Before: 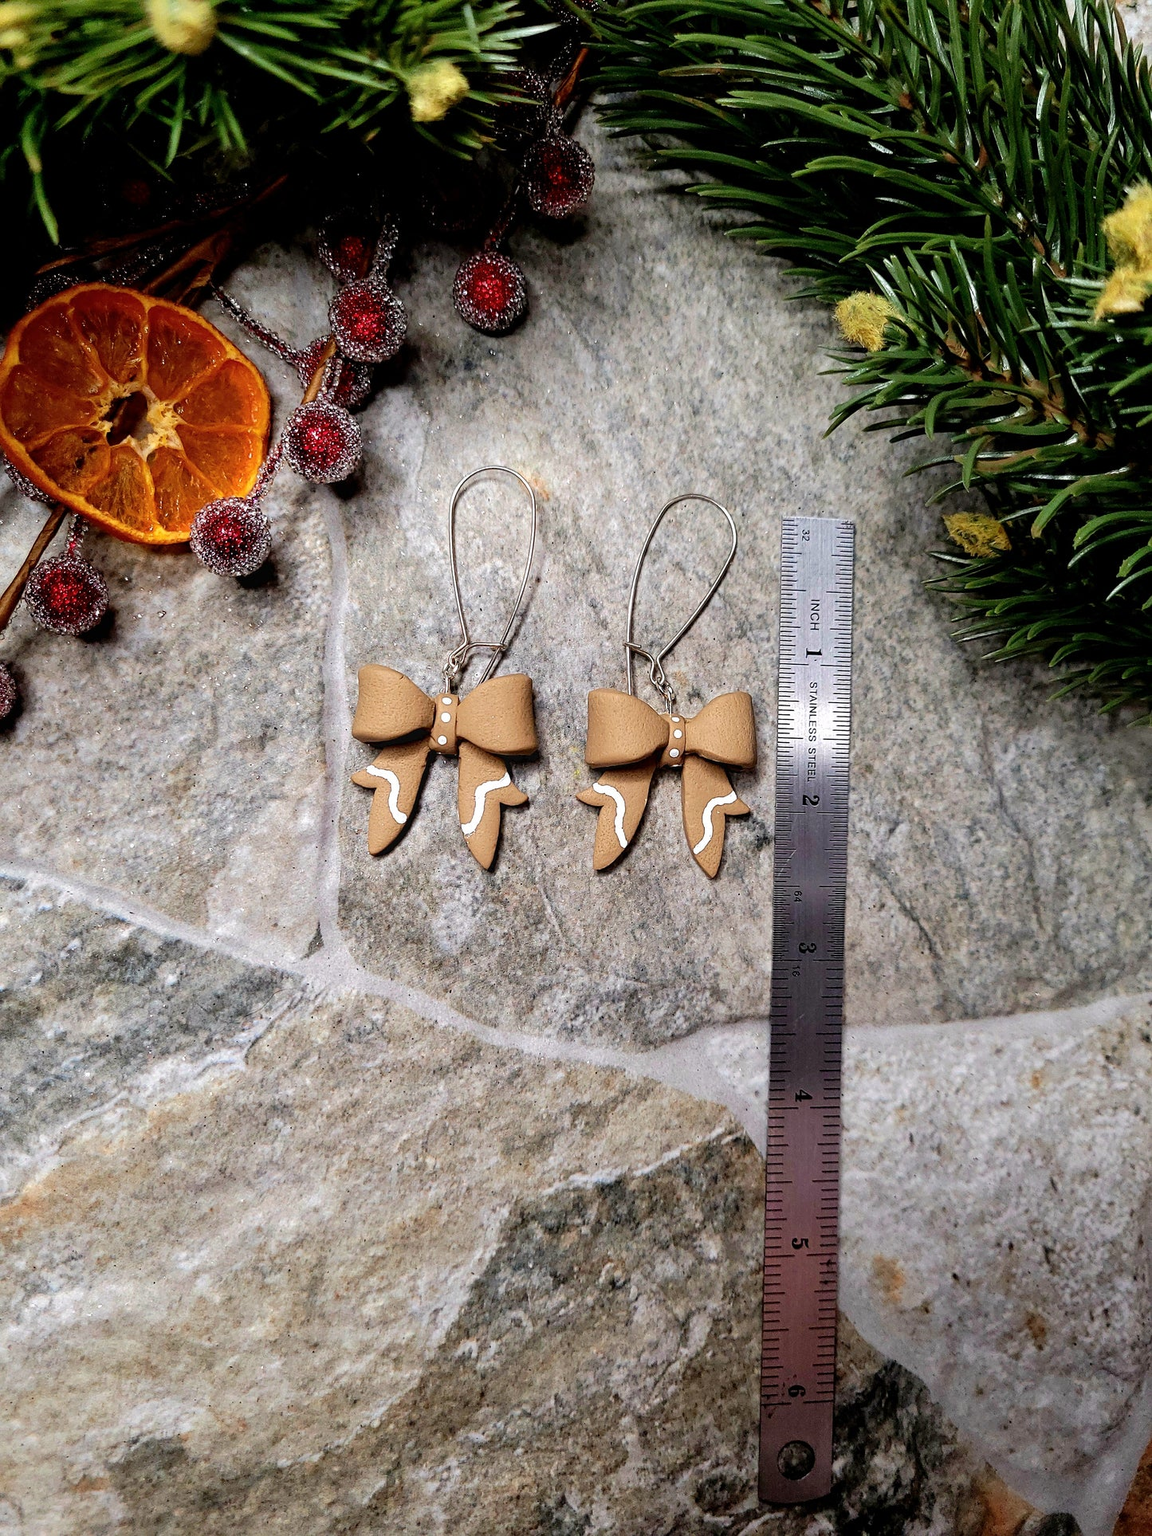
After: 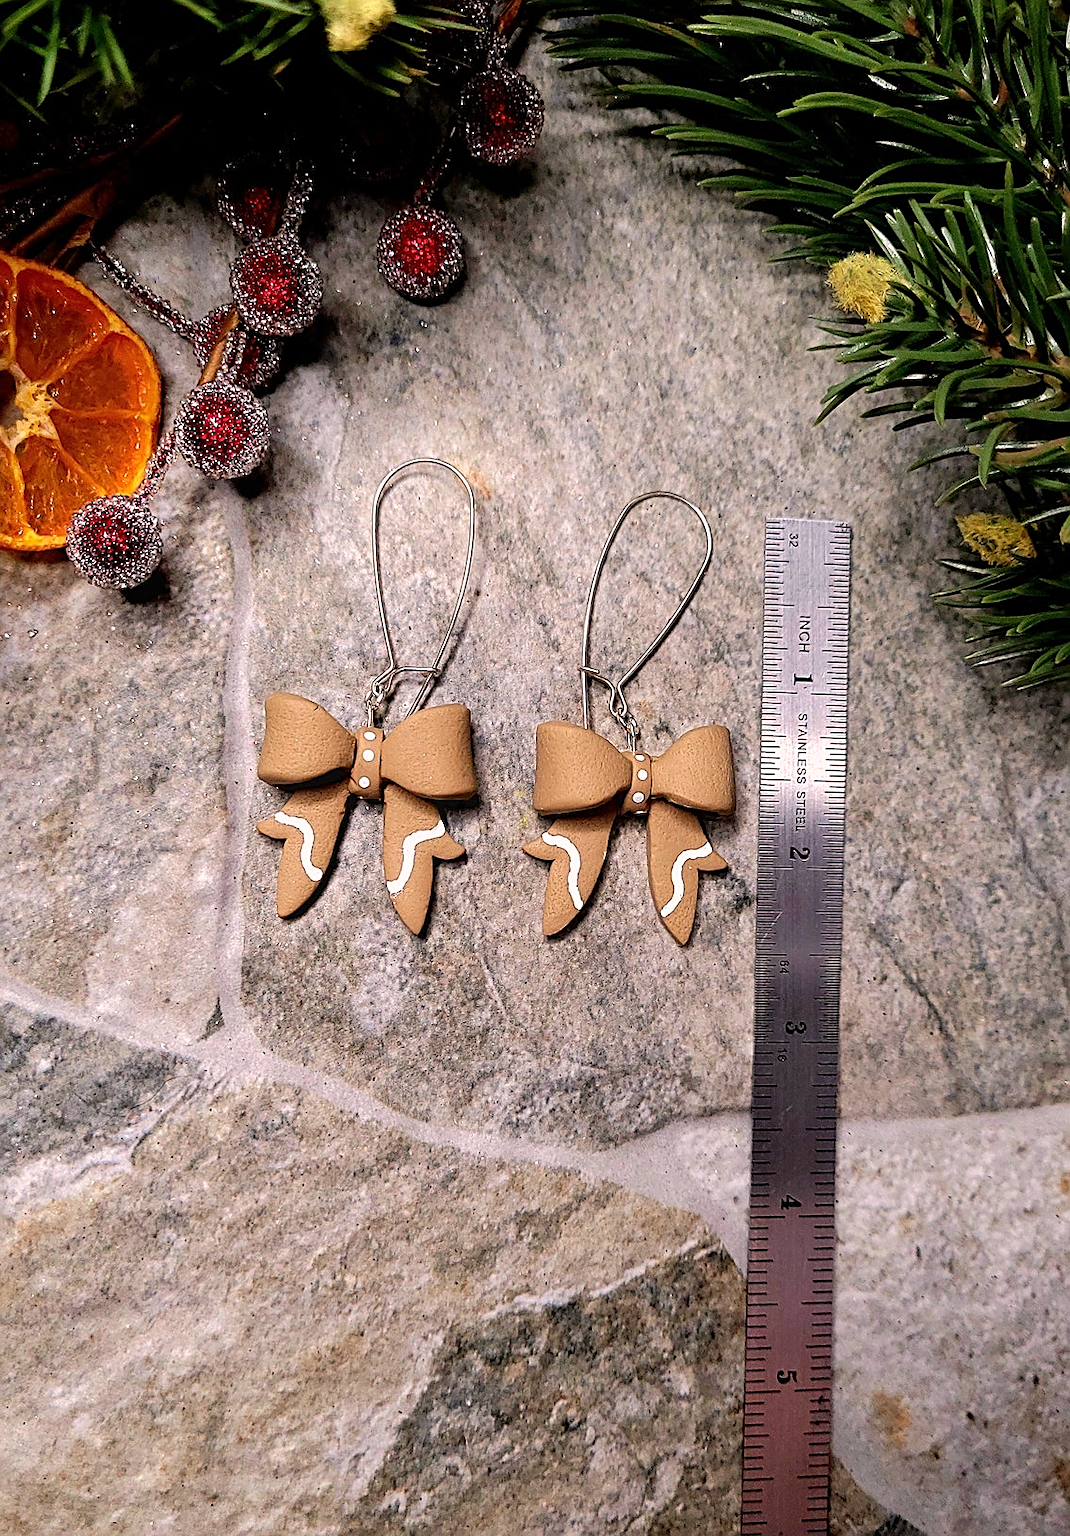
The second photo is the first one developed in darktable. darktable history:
sharpen: on, module defaults
color correction: highlights a* 7.79, highlights b* 4.36
crop: left 11.694%, top 5.118%, right 9.574%, bottom 10.215%
